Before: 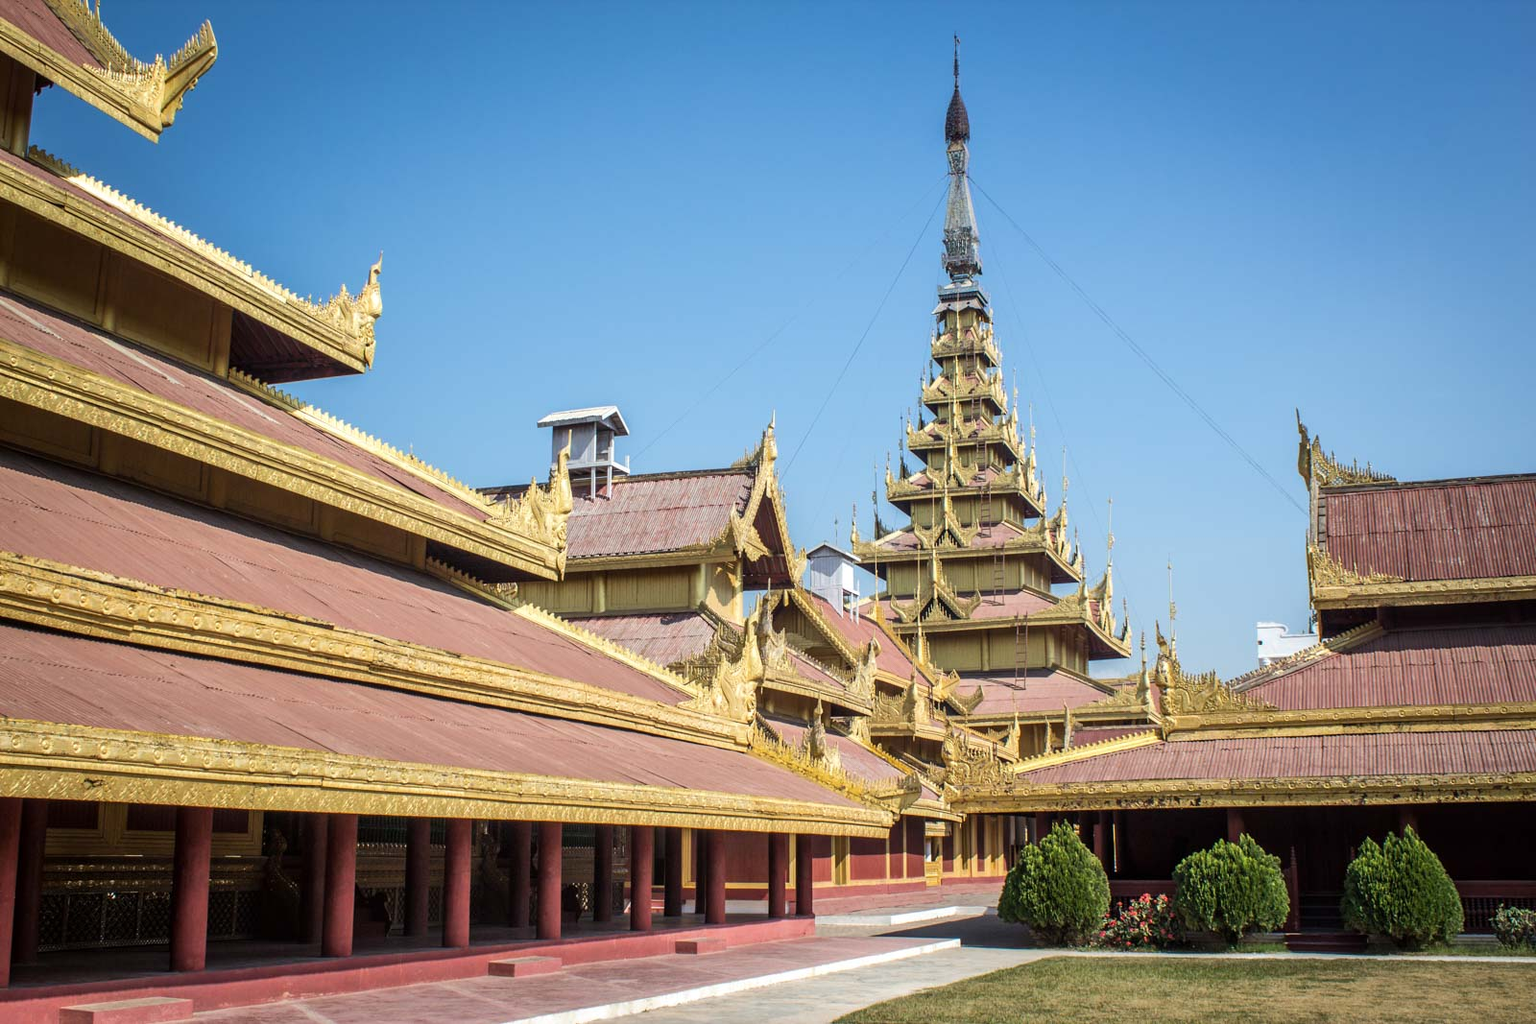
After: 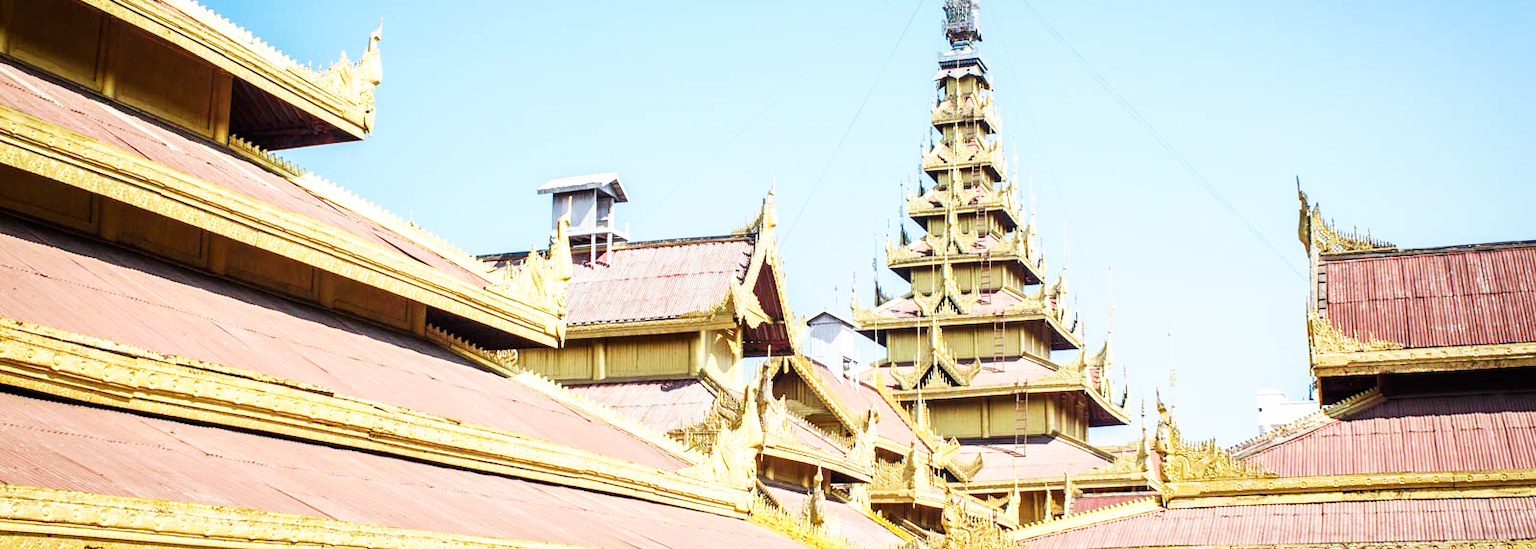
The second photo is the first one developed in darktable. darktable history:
crop and rotate: top 22.776%, bottom 23.572%
base curve: curves: ch0 [(0, 0) (0.007, 0.004) (0.027, 0.03) (0.046, 0.07) (0.207, 0.54) (0.442, 0.872) (0.673, 0.972) (1, 1)], preserve colors none
